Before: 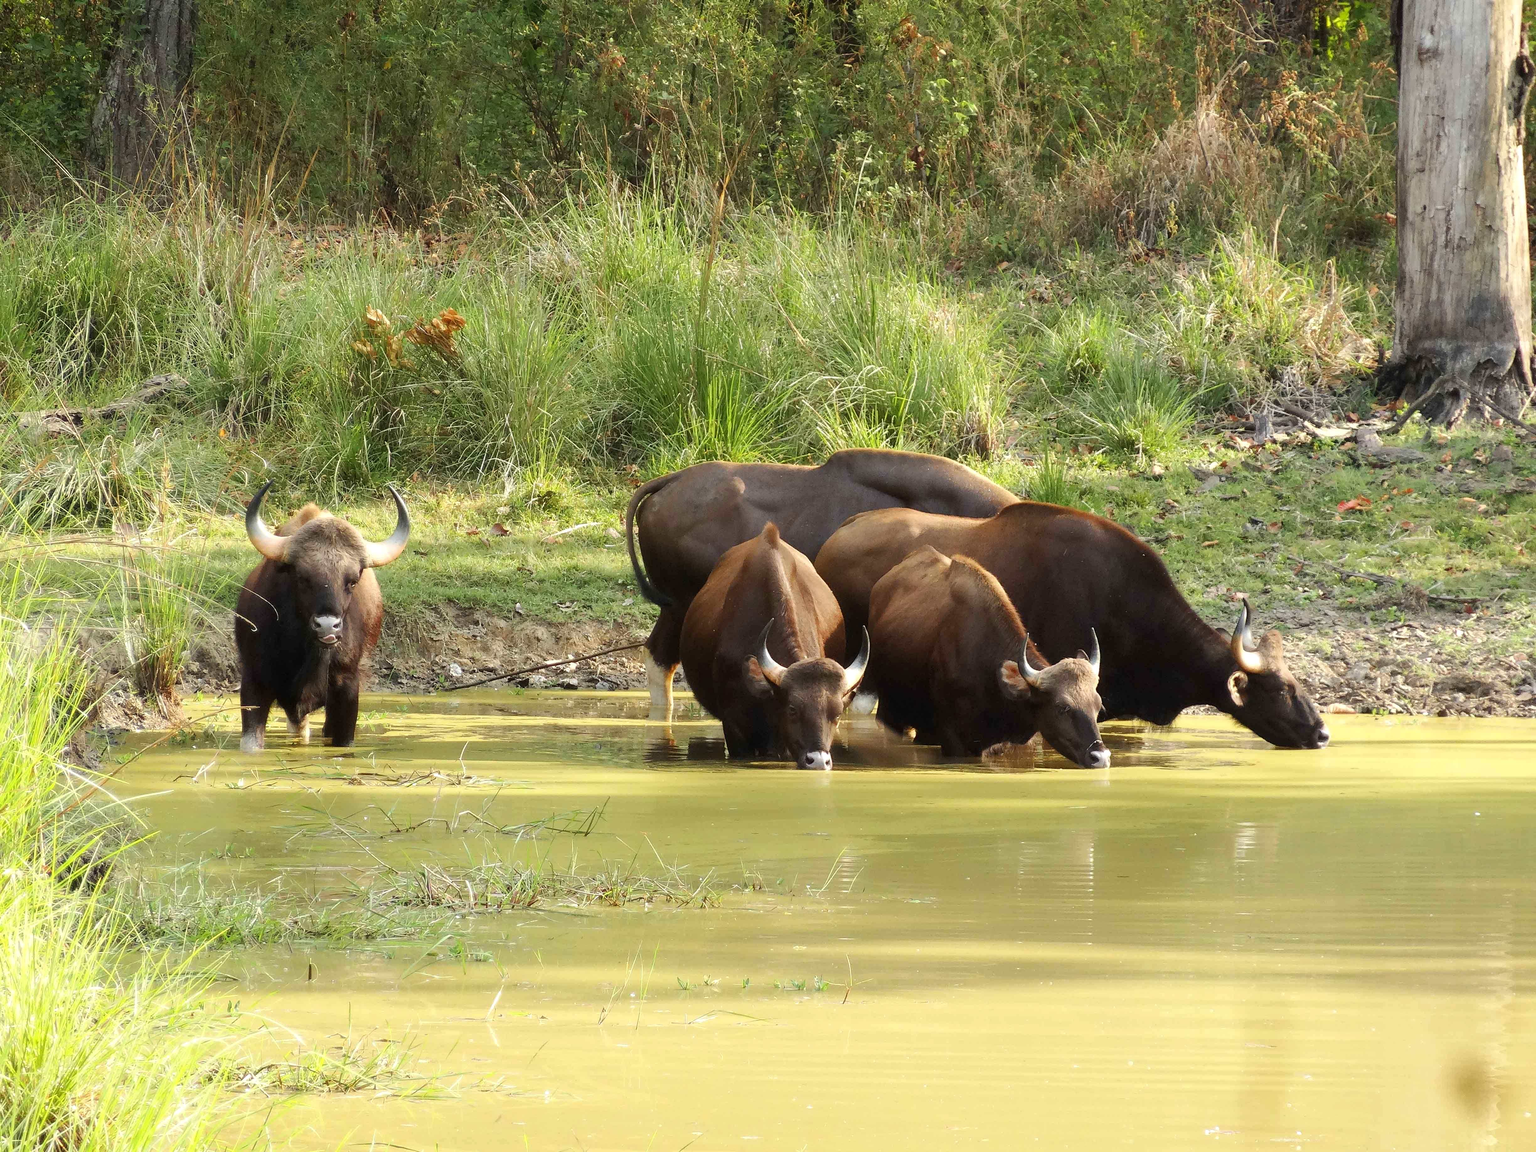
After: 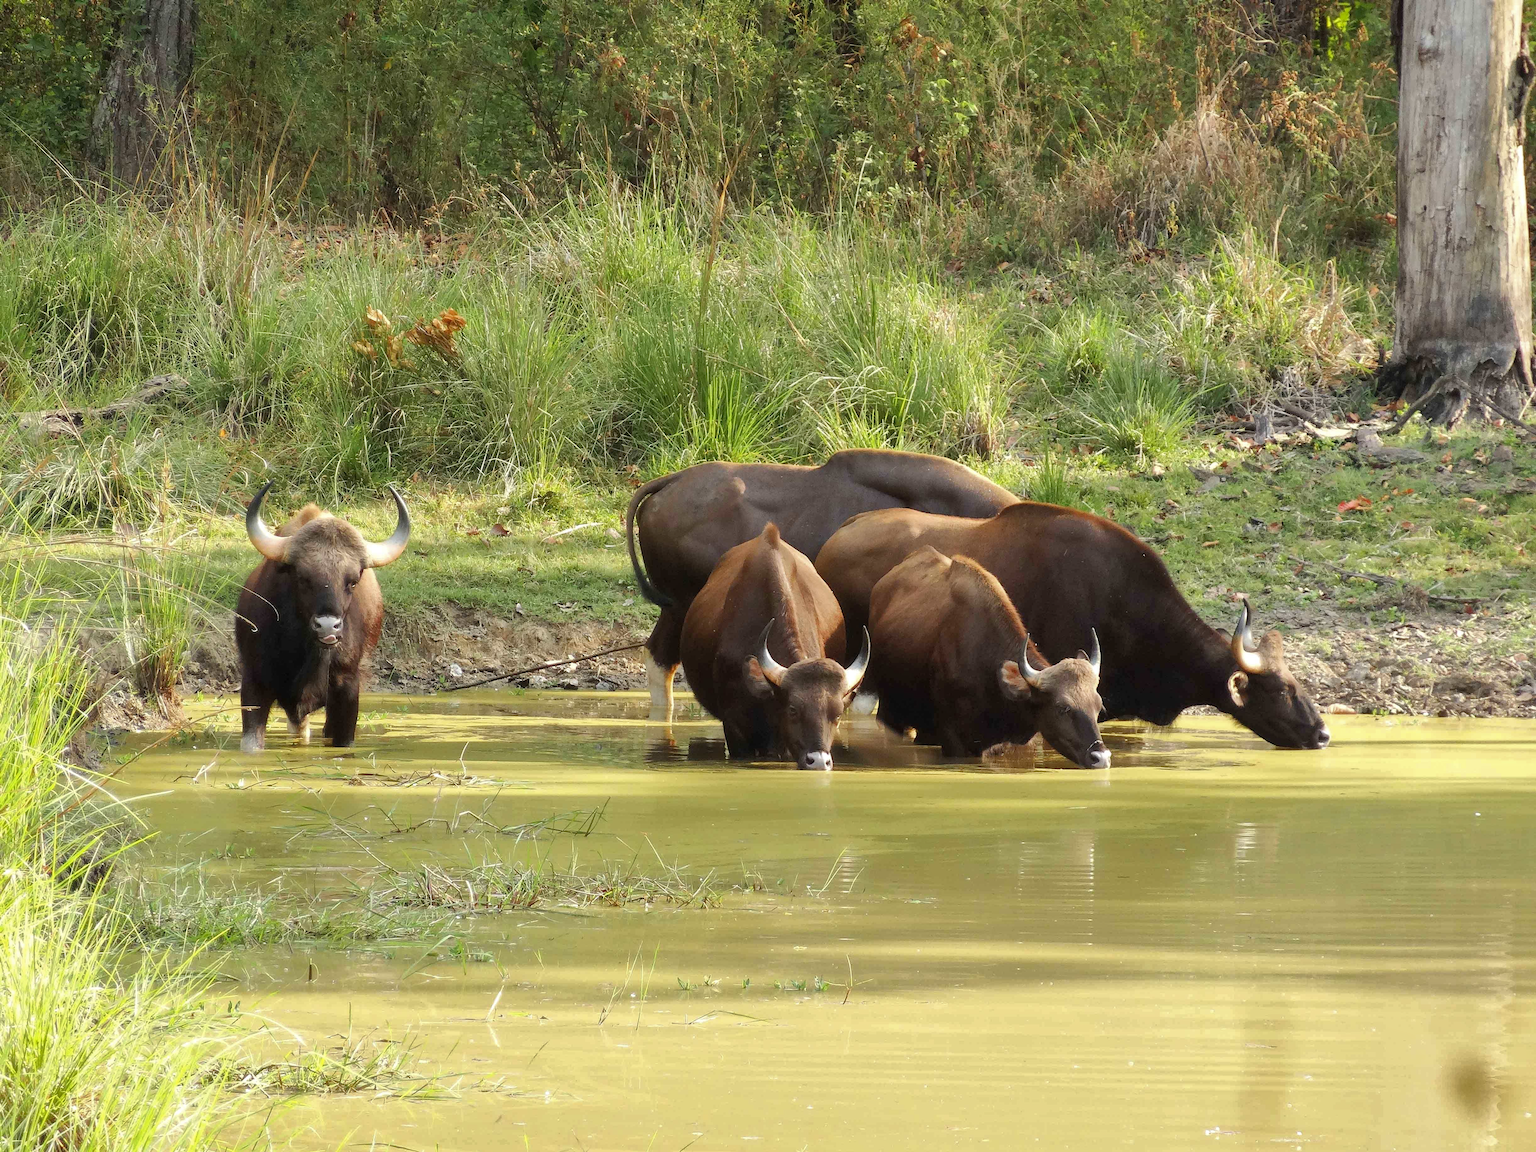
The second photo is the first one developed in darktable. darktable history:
shadows and highlights: shadows 29.86, highlights color adjustment 0.7%
